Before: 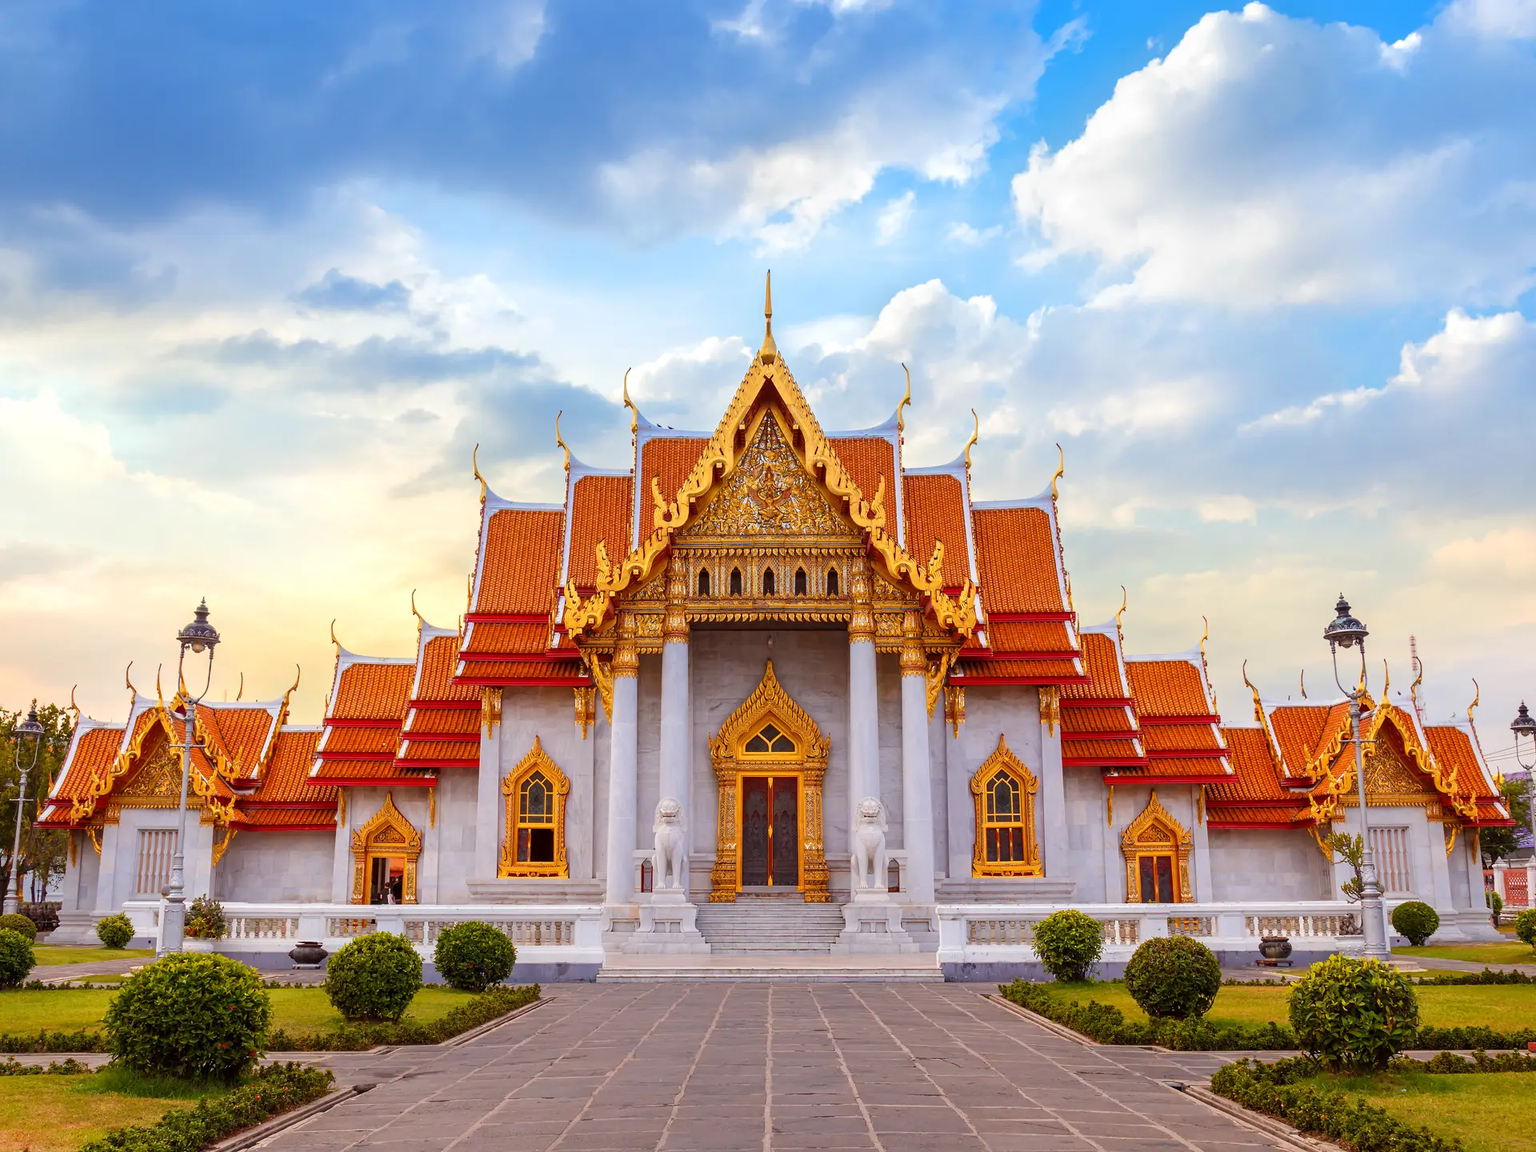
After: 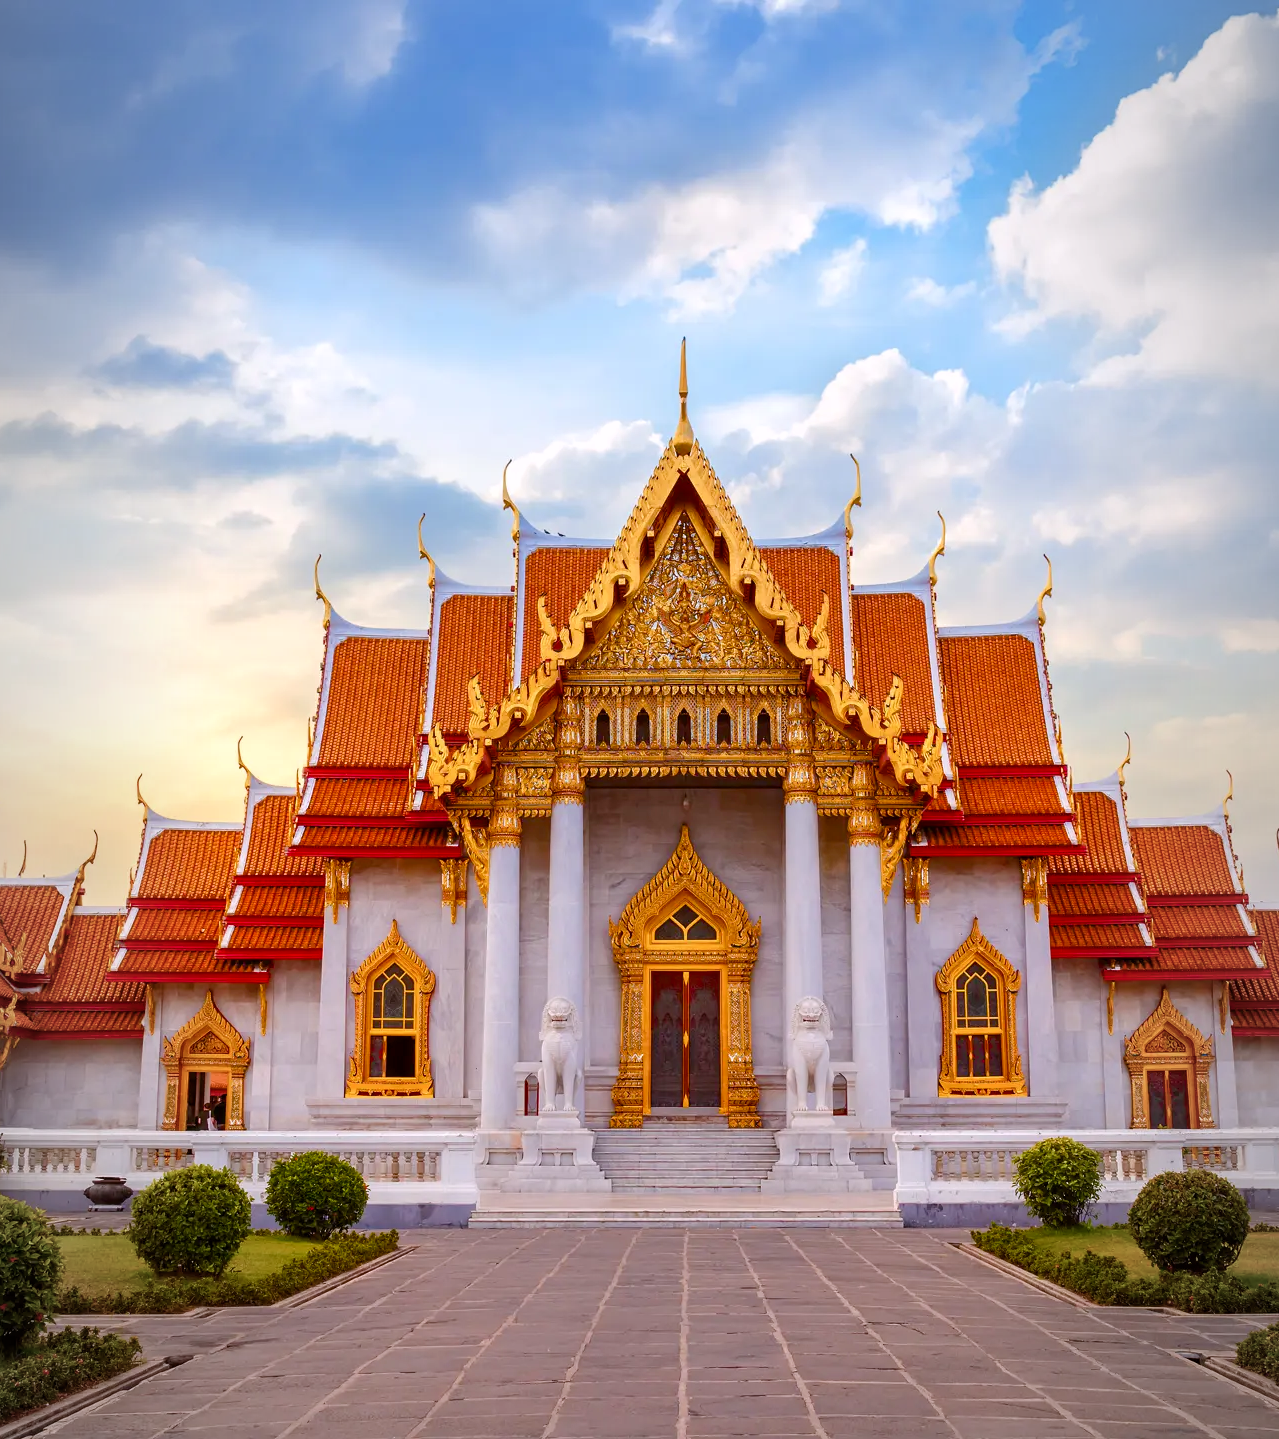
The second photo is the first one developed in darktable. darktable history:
crop and rotate: left 14.436%, right 18.898%
color balance rgb: perceptual saturation grading › global saturation 20%, perceptual saturation grading › highlights -25%, perceptual saturation grading › shadows 25%
vignetting: fall-off start 97%, fall-off radius 100%, width/height ratio 0.609, unbound false
color correction: highlights a* 3.12, highlights b* -1.55, shadows a* -0.101, shadows b* 2.52, saturation 0.98
